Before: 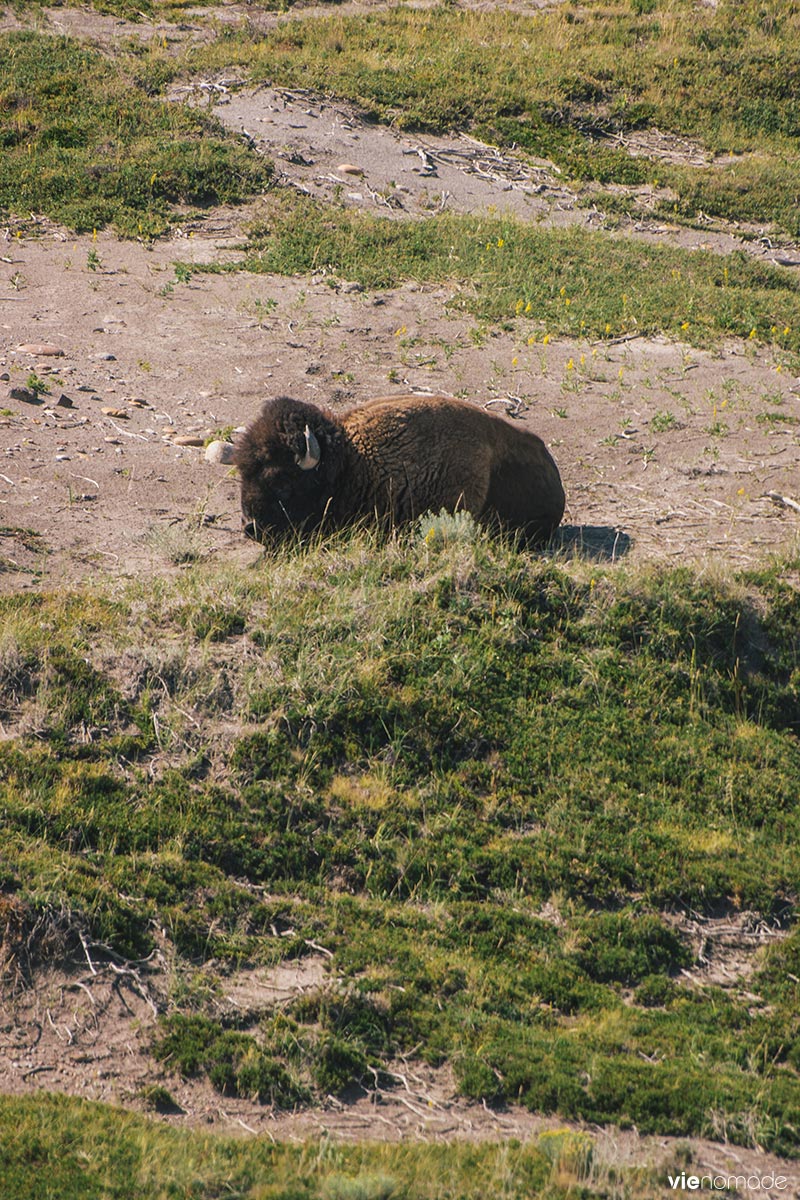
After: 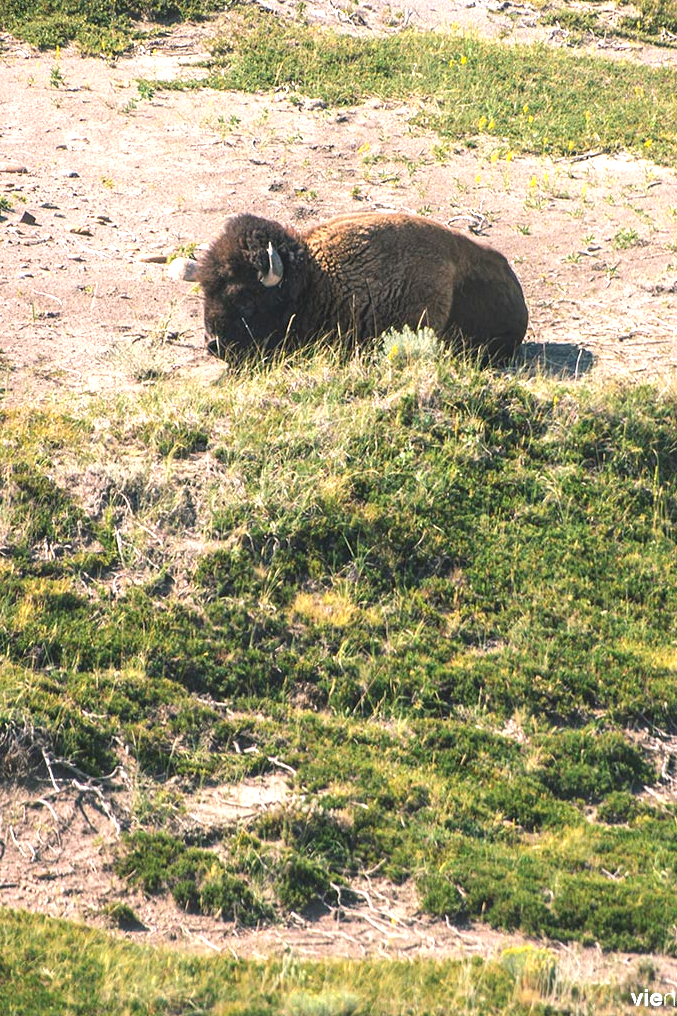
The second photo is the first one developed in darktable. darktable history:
crop and rotate: left 4.69%, top 15.287%, right 10.651%
exposure: black level correction 0, exposure 1.102 EV, compensate exposure bias true, compensate highlight preservation false
